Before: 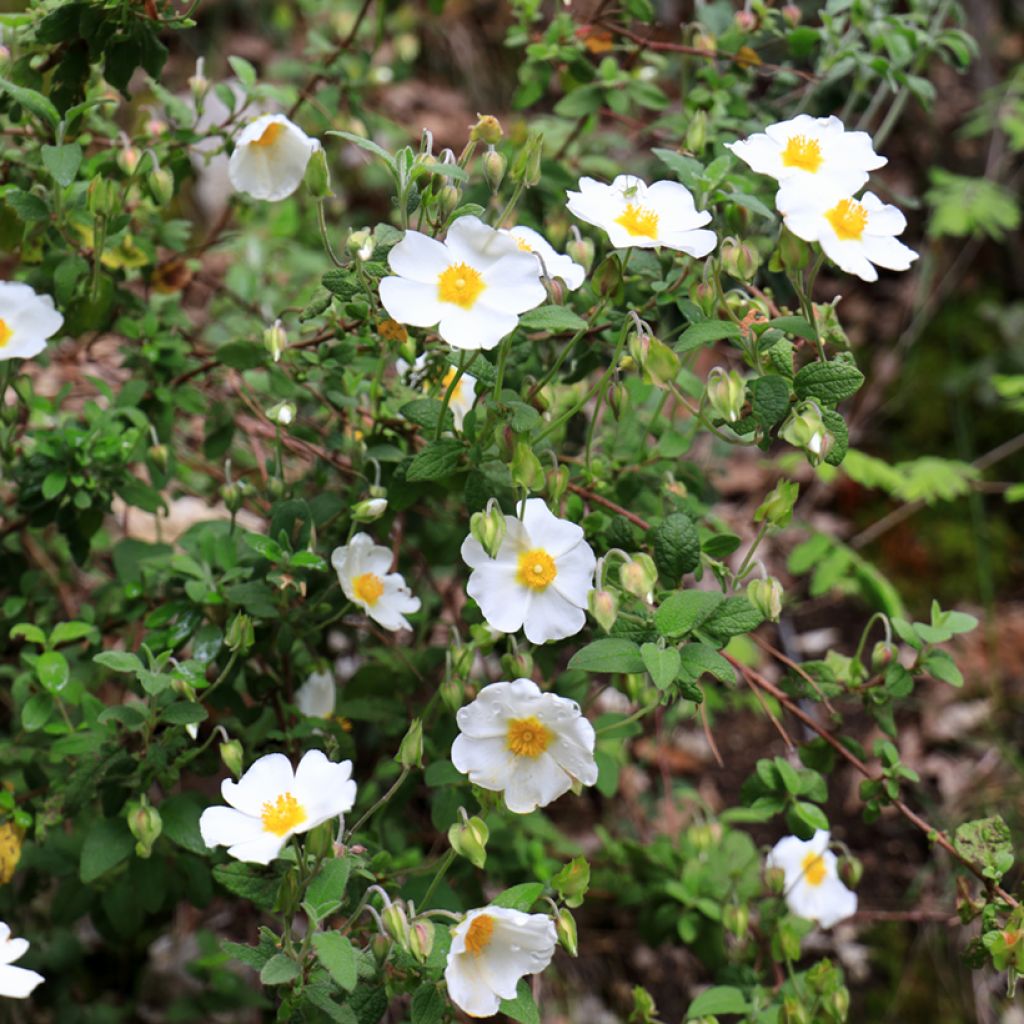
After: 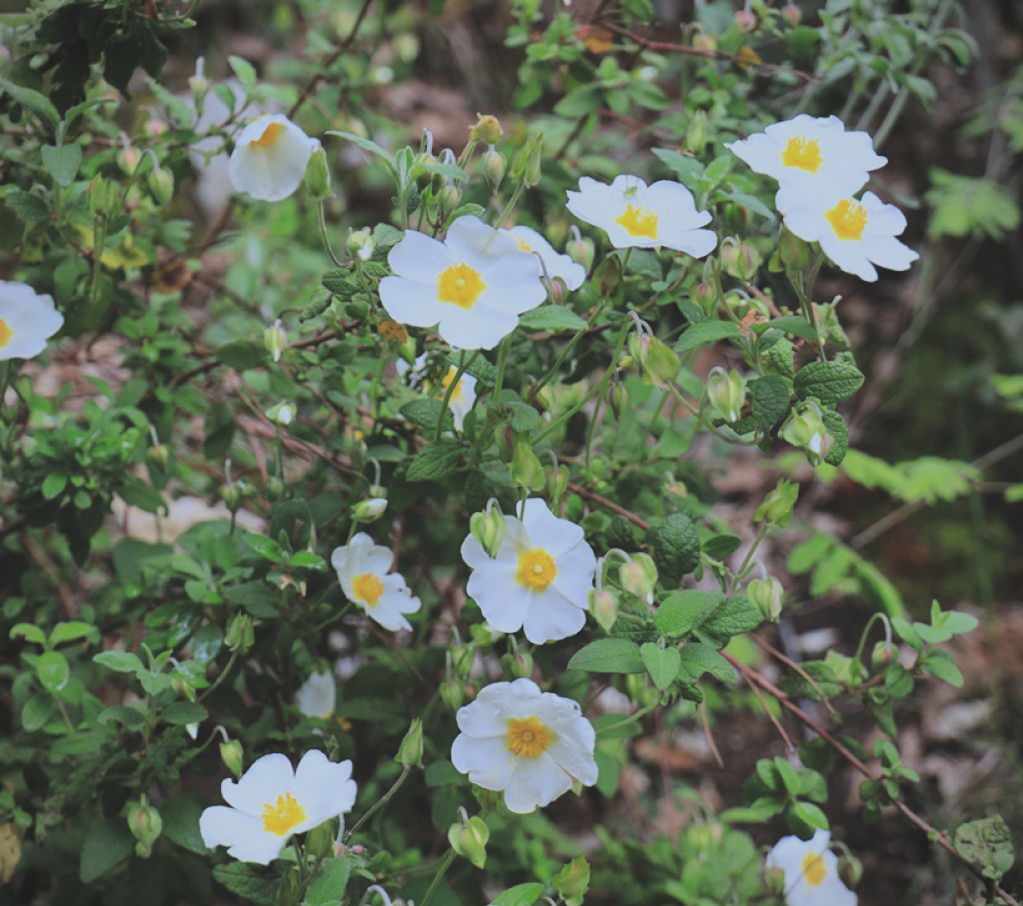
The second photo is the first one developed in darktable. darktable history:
vignetting: fall-off start 91.19%
exposure: black level correction -0.03, compensate highlight preservation false
filmic rgb: black relative exposure -7.15 EV, white relative exposure 5.36 EV, hardness 3.02, color science v6 (2022)
crop and rotate: top 0%, bottom 11.49%
white balance: red 0.924, blue 1.095
color balance: output saturation 98.5%
